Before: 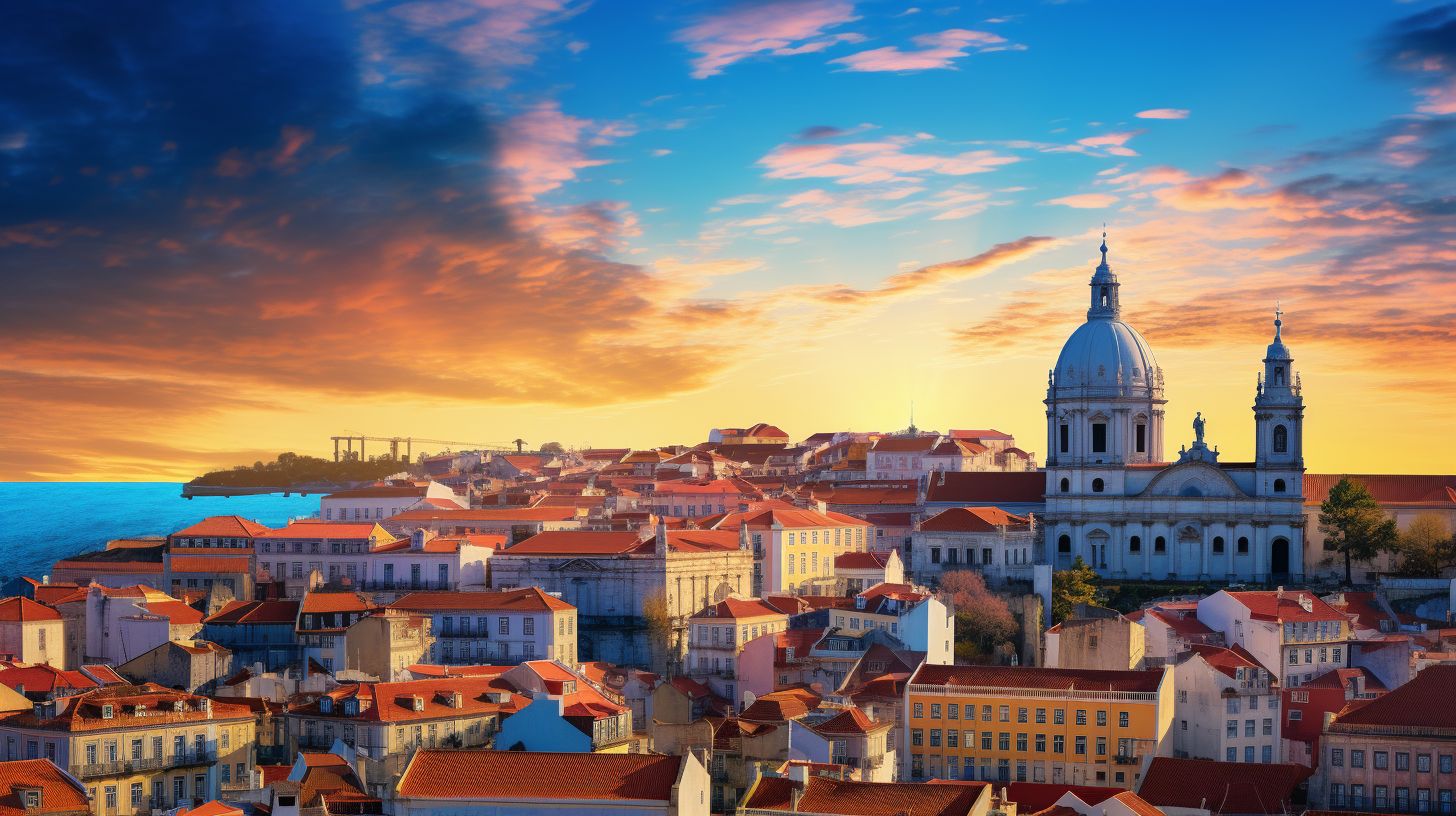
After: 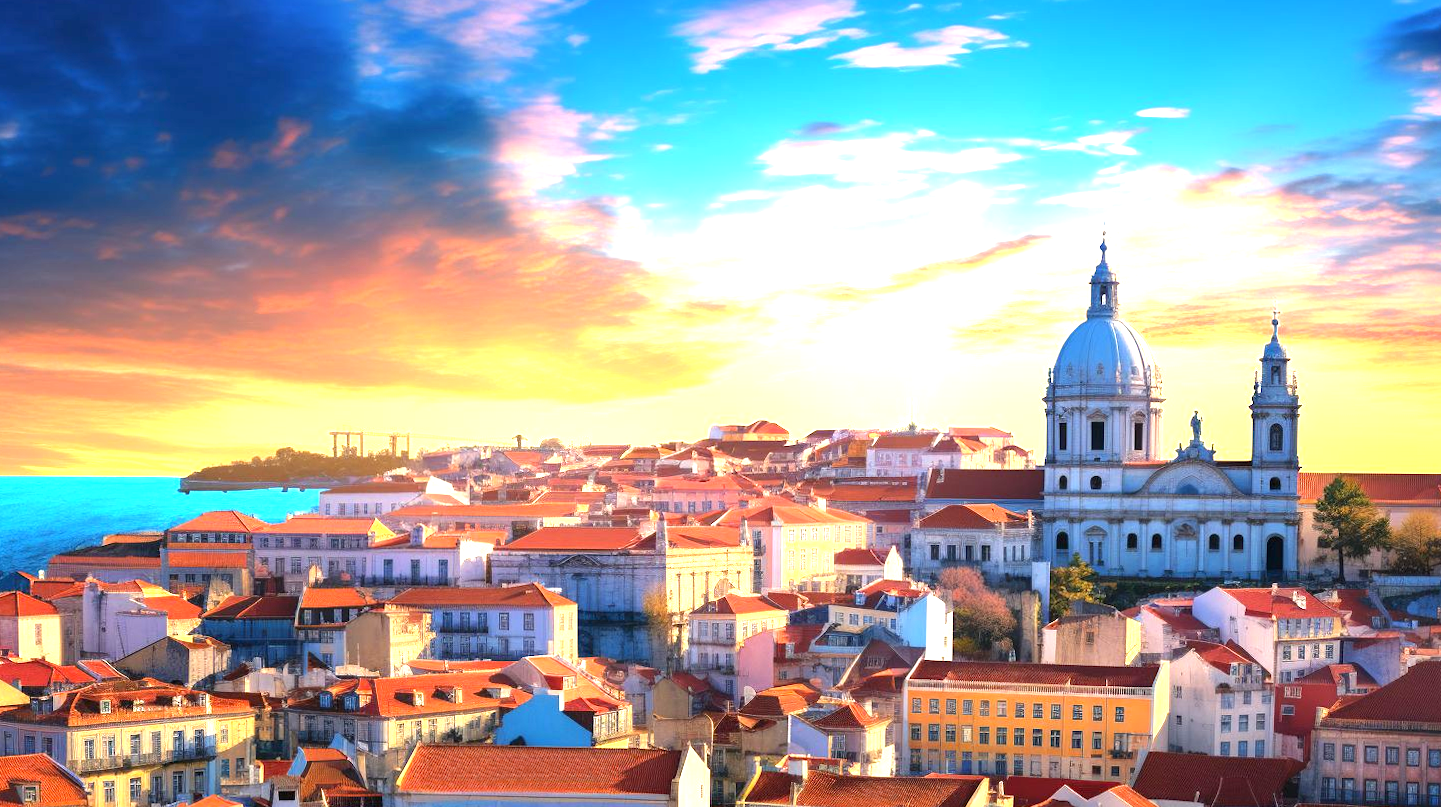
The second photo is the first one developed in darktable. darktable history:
exposure: black level correction 0, exposure 1.379 EV, compensate exposure bias true, compensate highlight preservation false
rotate and perspective: rotation 0.174°, lens shift (vertical) 0.013, lens shift (horizontal) 0.019, shear 0.001, automatic cropping original format, crop left 0.007, crop right 0.991, crop top 0.016, crop bottom 0.997
